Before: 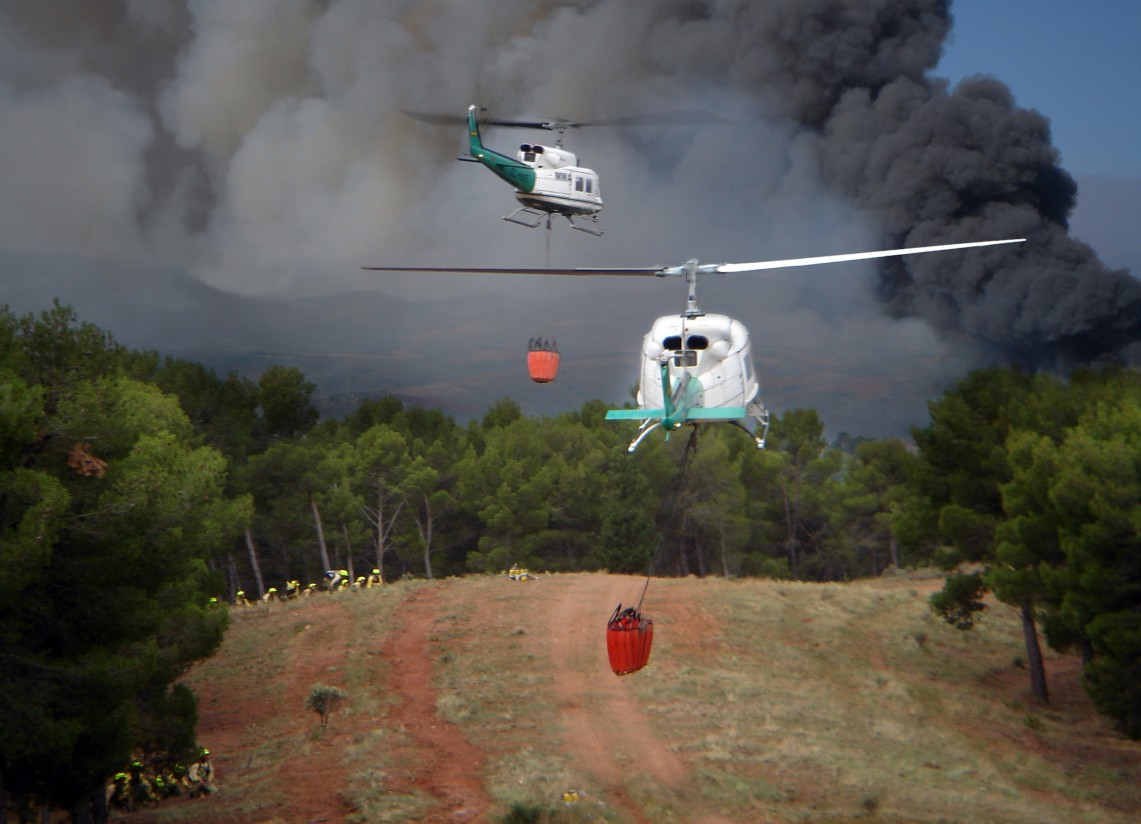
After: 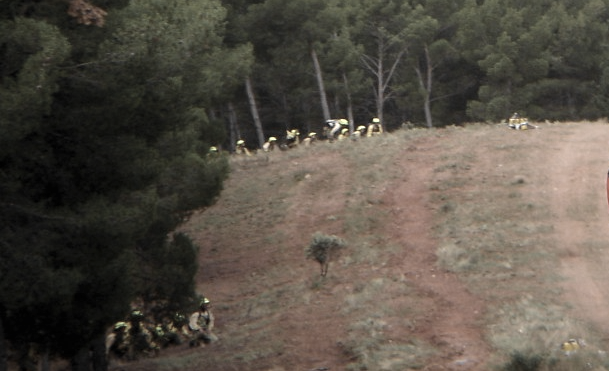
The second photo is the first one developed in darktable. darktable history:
crop and rotate: top 54.778%, right 46.61%, bottom 0.159%
exposure: black level correction 0, exposure 0.7 EV, compensate exposure bias true, compensate highlight preservation false
color zones: curves: ch0 [(0, 0.613) (0.01, 0.613) (0.245, 0.448) (0.498, 0.529) (0.642, 0.665) (0.879, 0.777) (0.99, 0.613)]; ch1 [(0, 0.035) (0.121, 0.189) (0.259, 0.197) (0.415, 0.061) (0.589, 0.022) (0.732, 0.022) (0.857, 0.026) (0.991, 0.053)]
